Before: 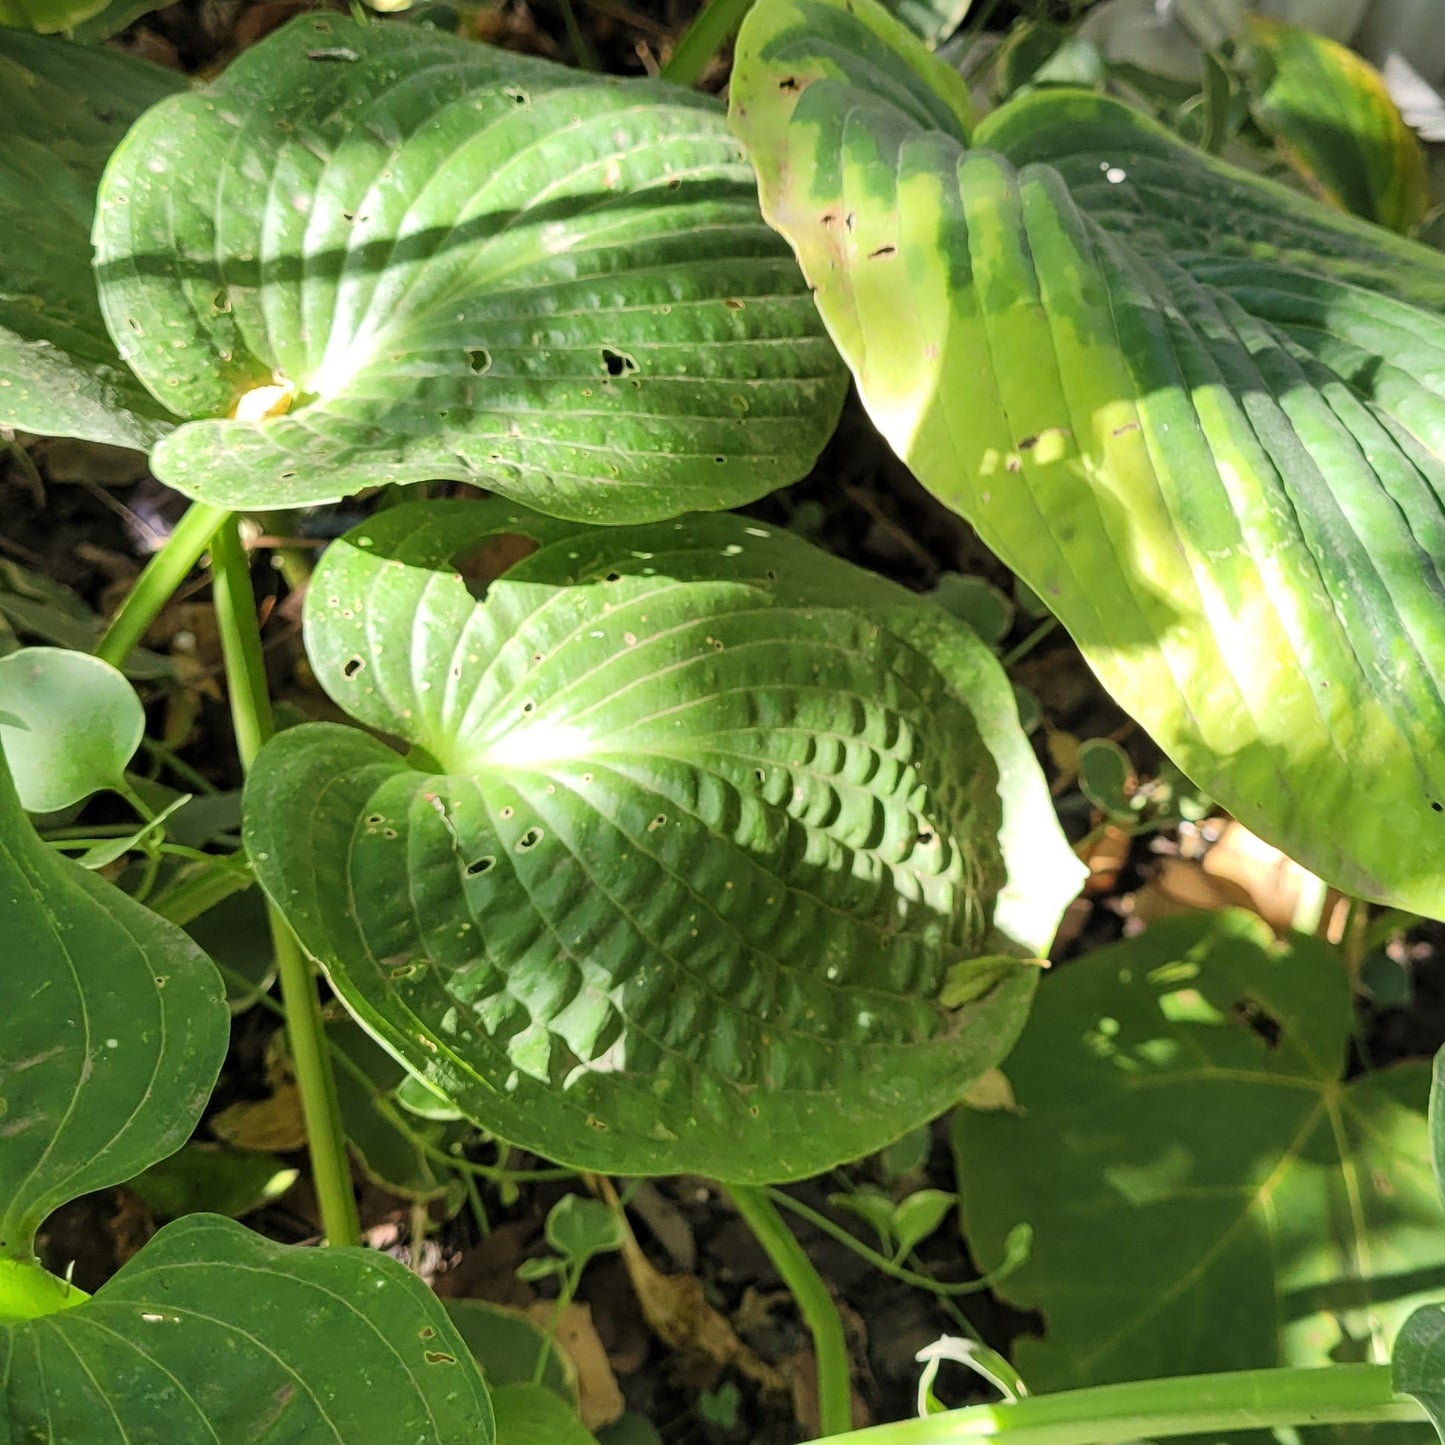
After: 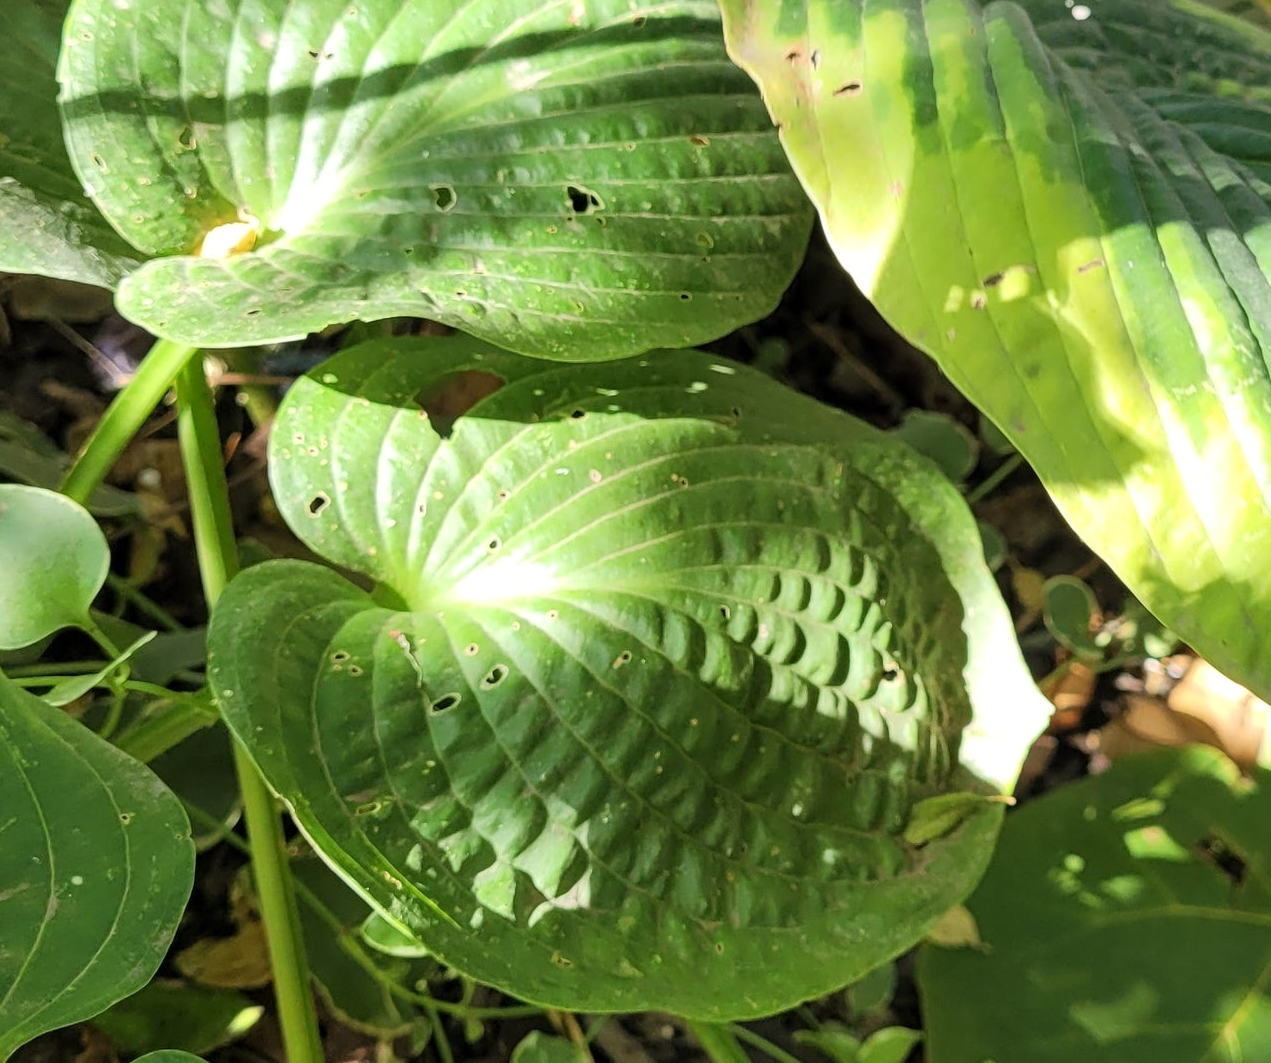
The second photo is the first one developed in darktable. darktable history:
levels: levels [0, 0.498, 0.996]
crop and rotate: left 2.425%, top 11.305%, right 9.6%, bottom 15.08%
